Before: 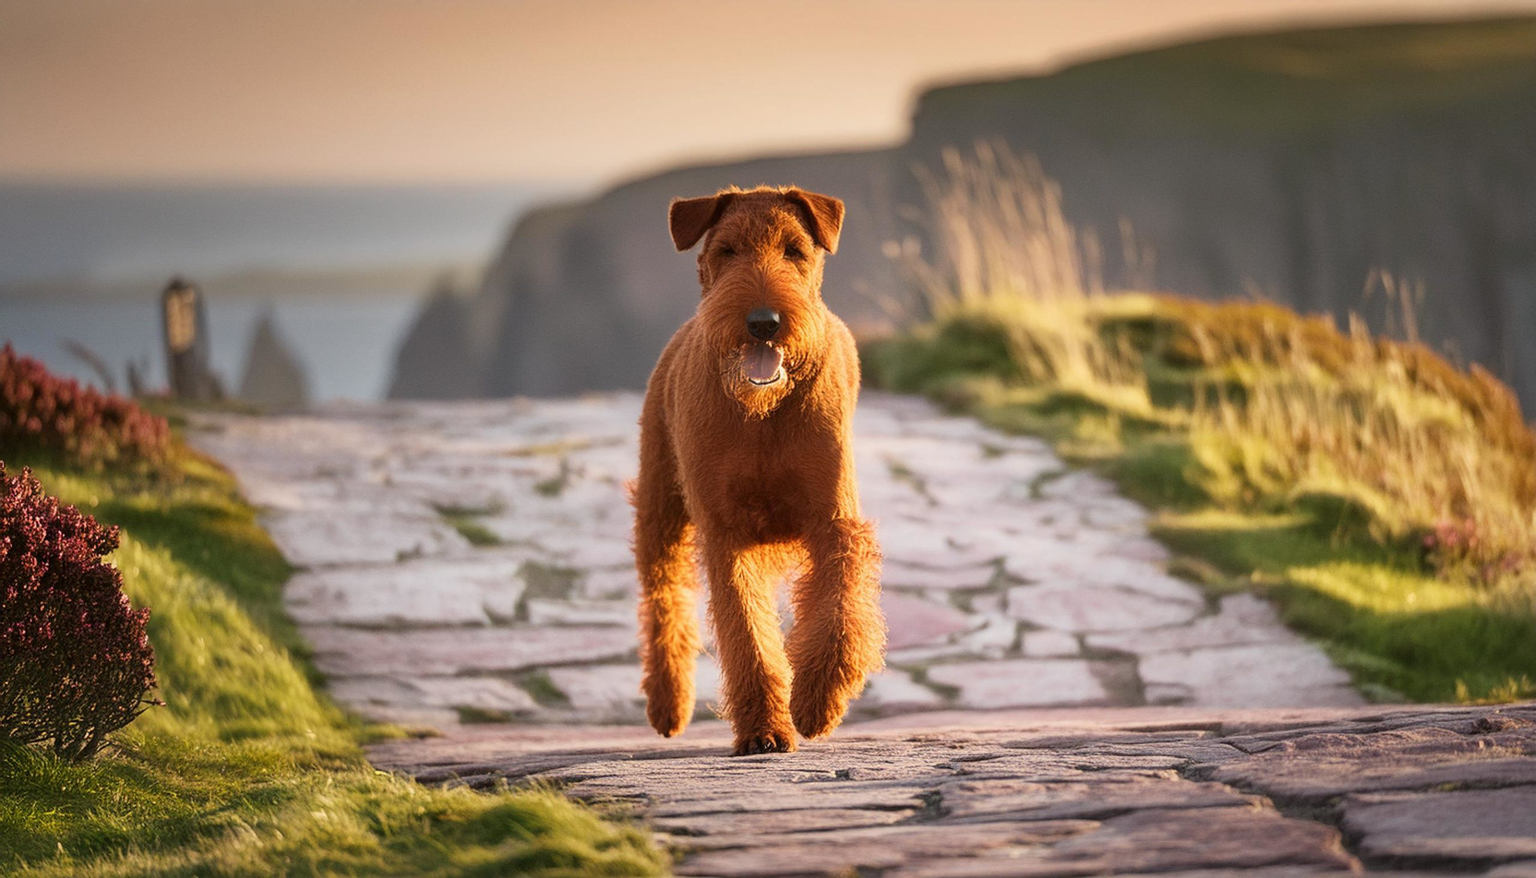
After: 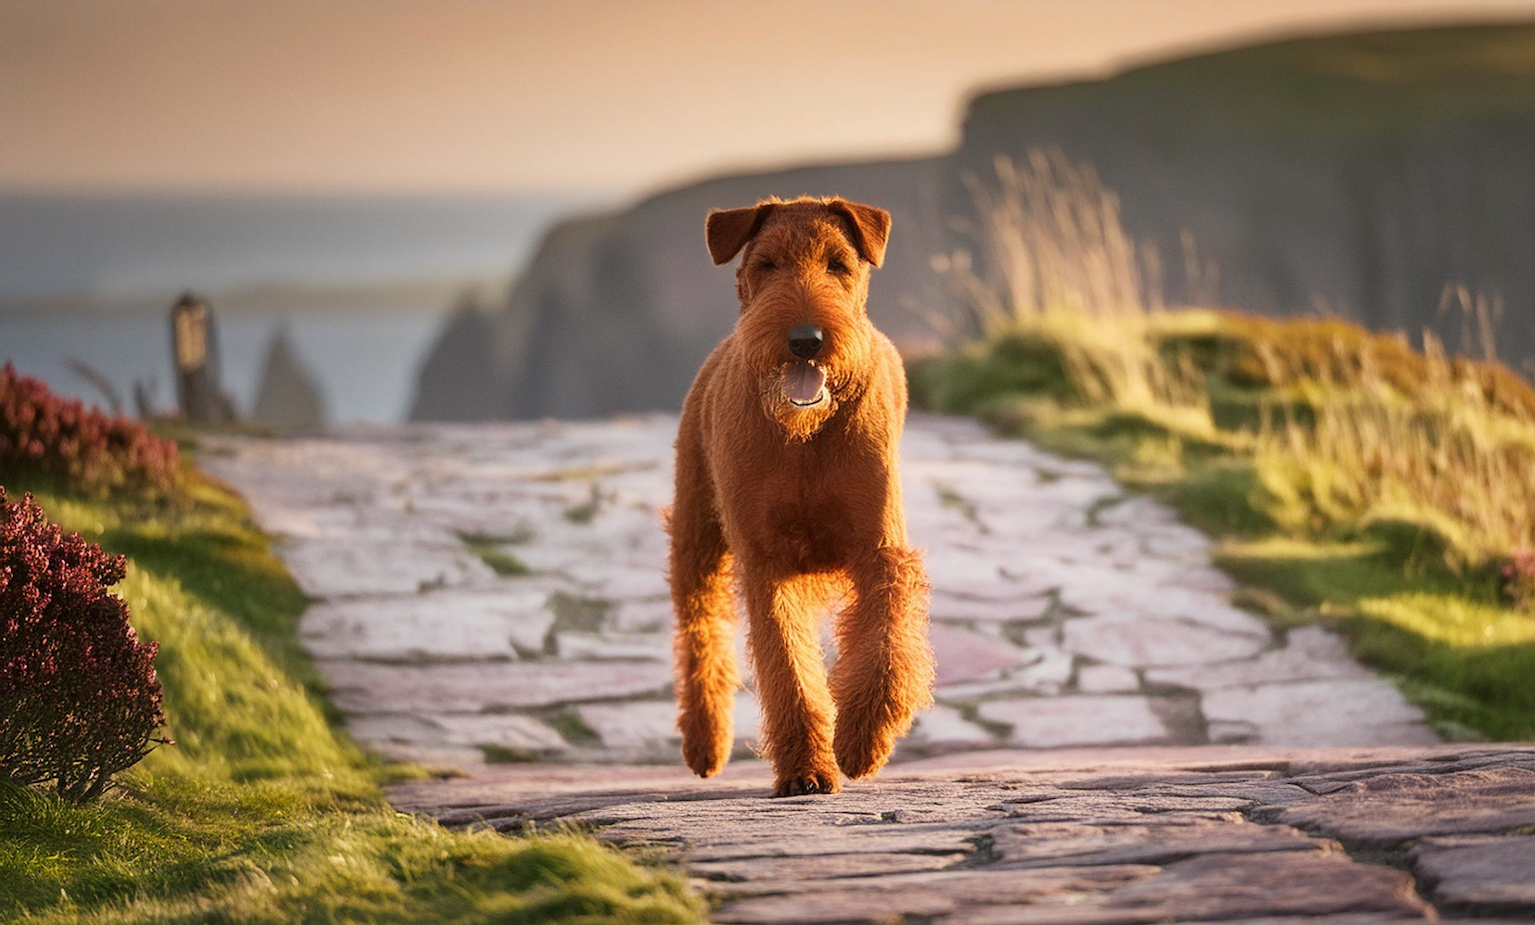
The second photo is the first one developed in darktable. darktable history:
crop and rotate: left 0%, right 5.176%
